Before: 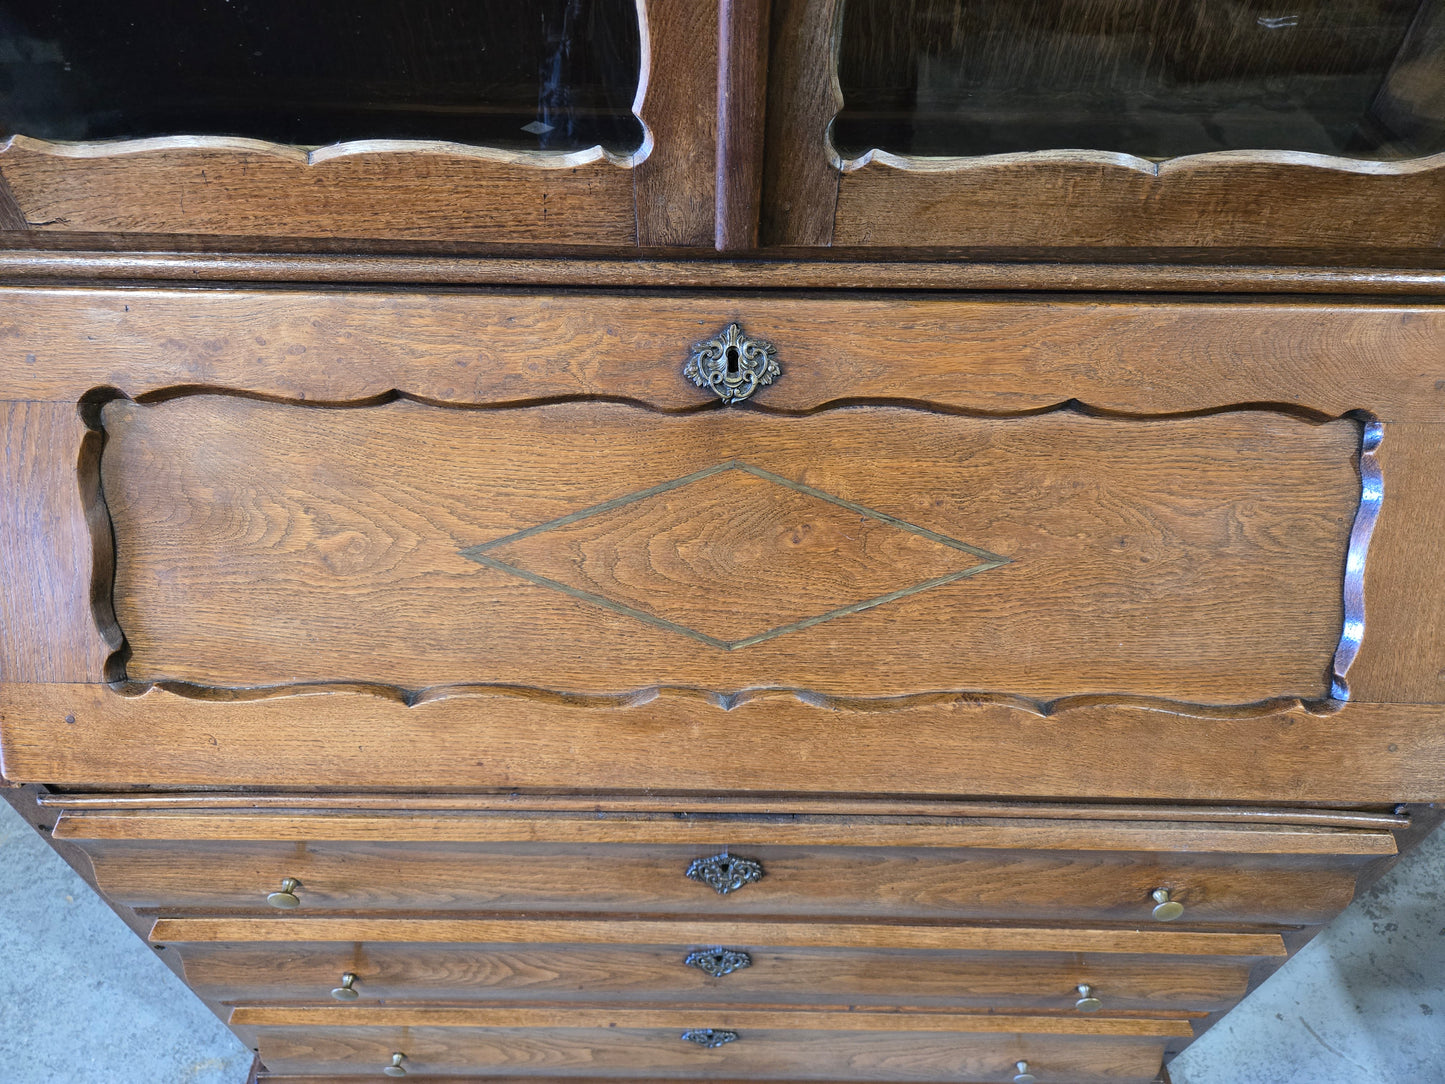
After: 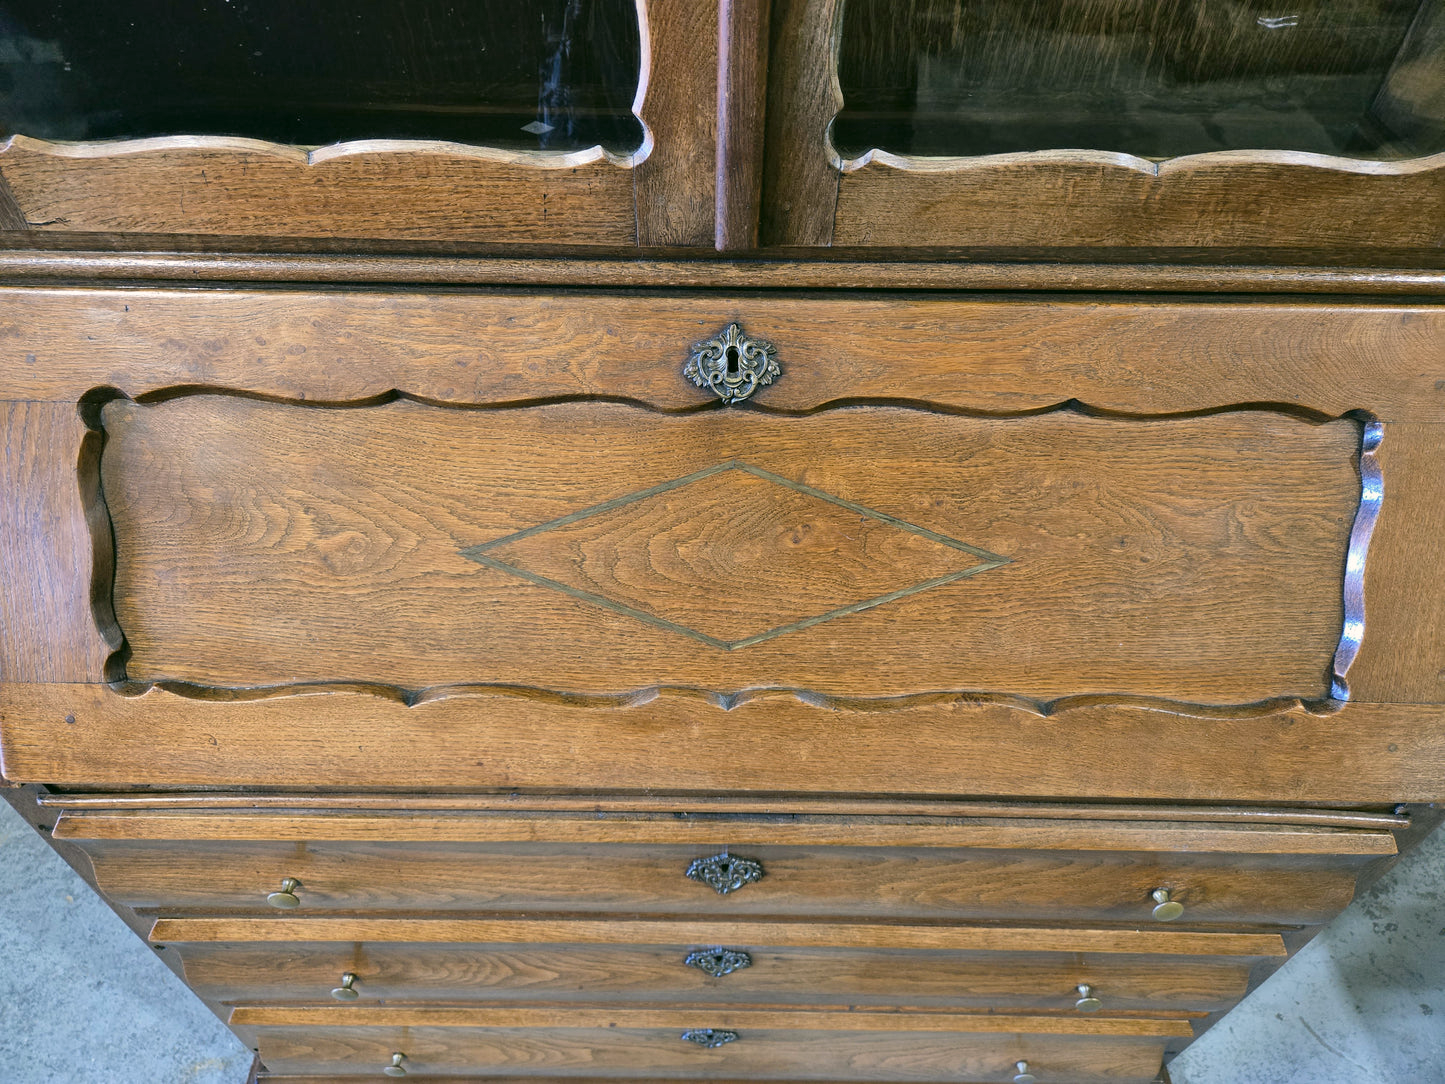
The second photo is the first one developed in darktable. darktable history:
color correction: highlights a* 4.02, highlights b* 4.98, shadows a* -7.55, shadows b* 4.98
white balance: emerald 1
shadows and highlights: low approximation 0.01, soften with gaussian
